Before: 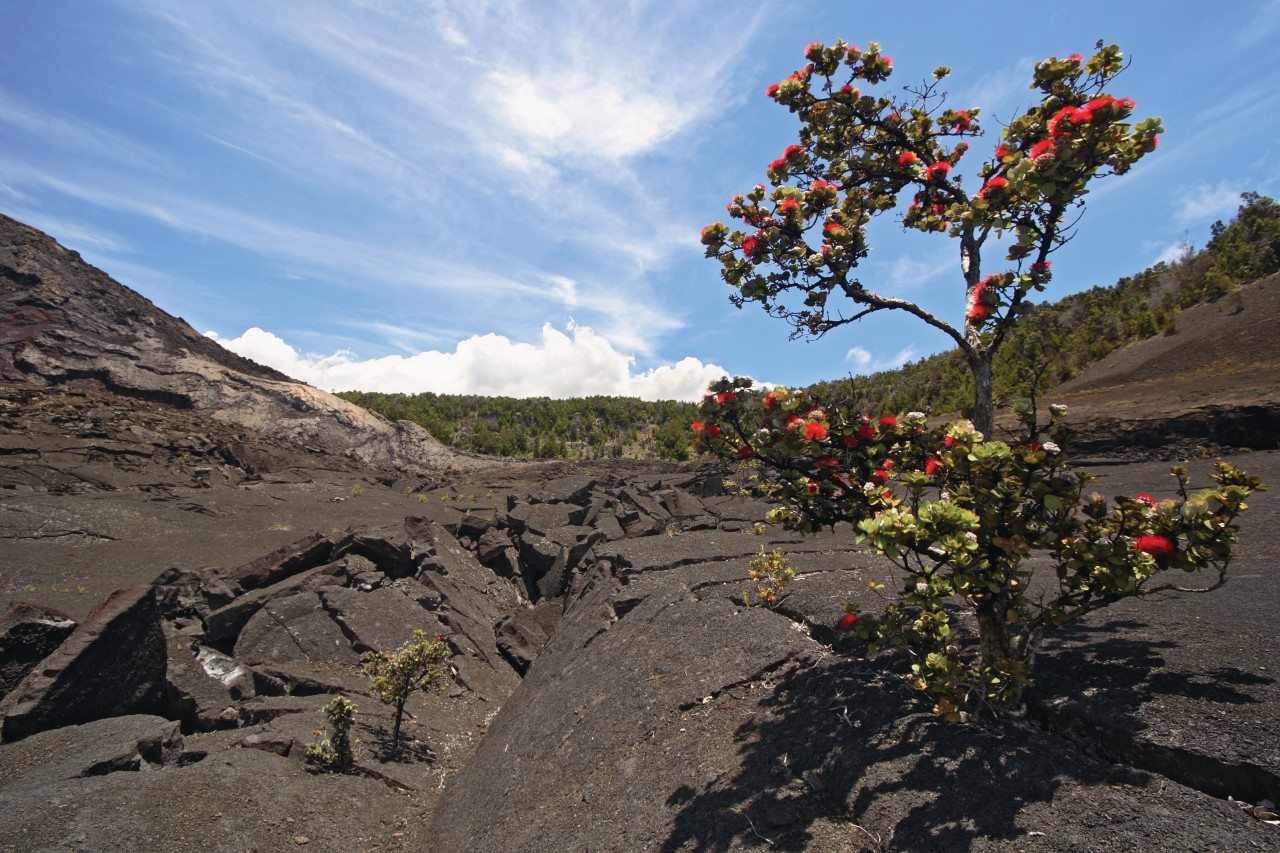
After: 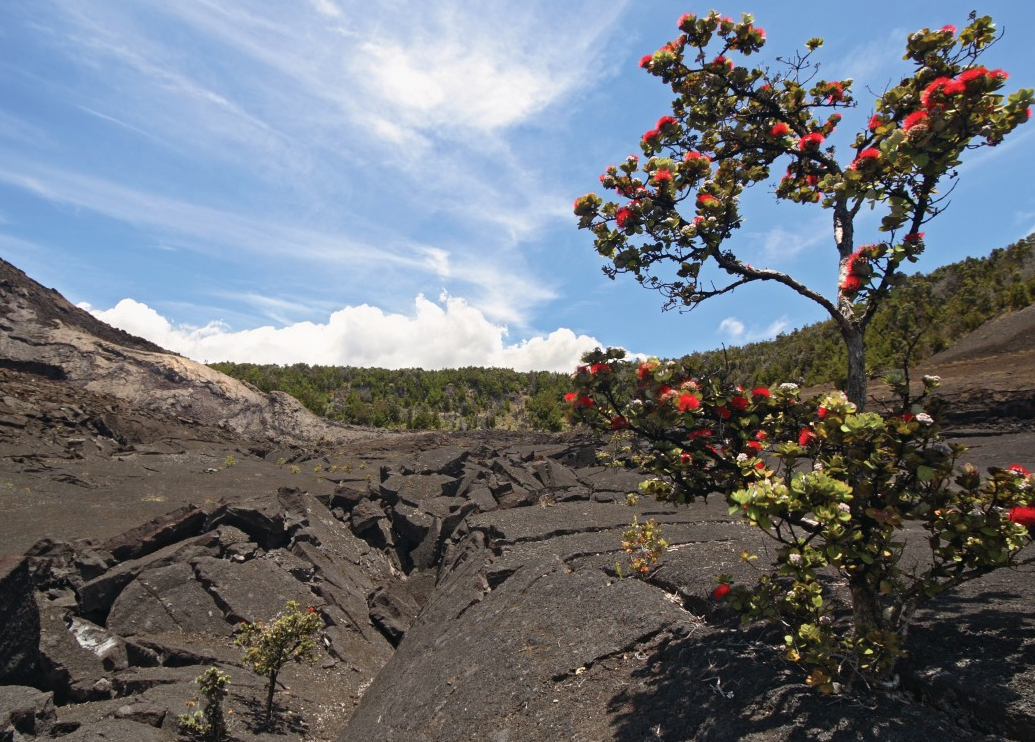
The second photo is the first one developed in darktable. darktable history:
crop: left 9.929%, top 3.475%, right 9.188%, bottom 9.529%
